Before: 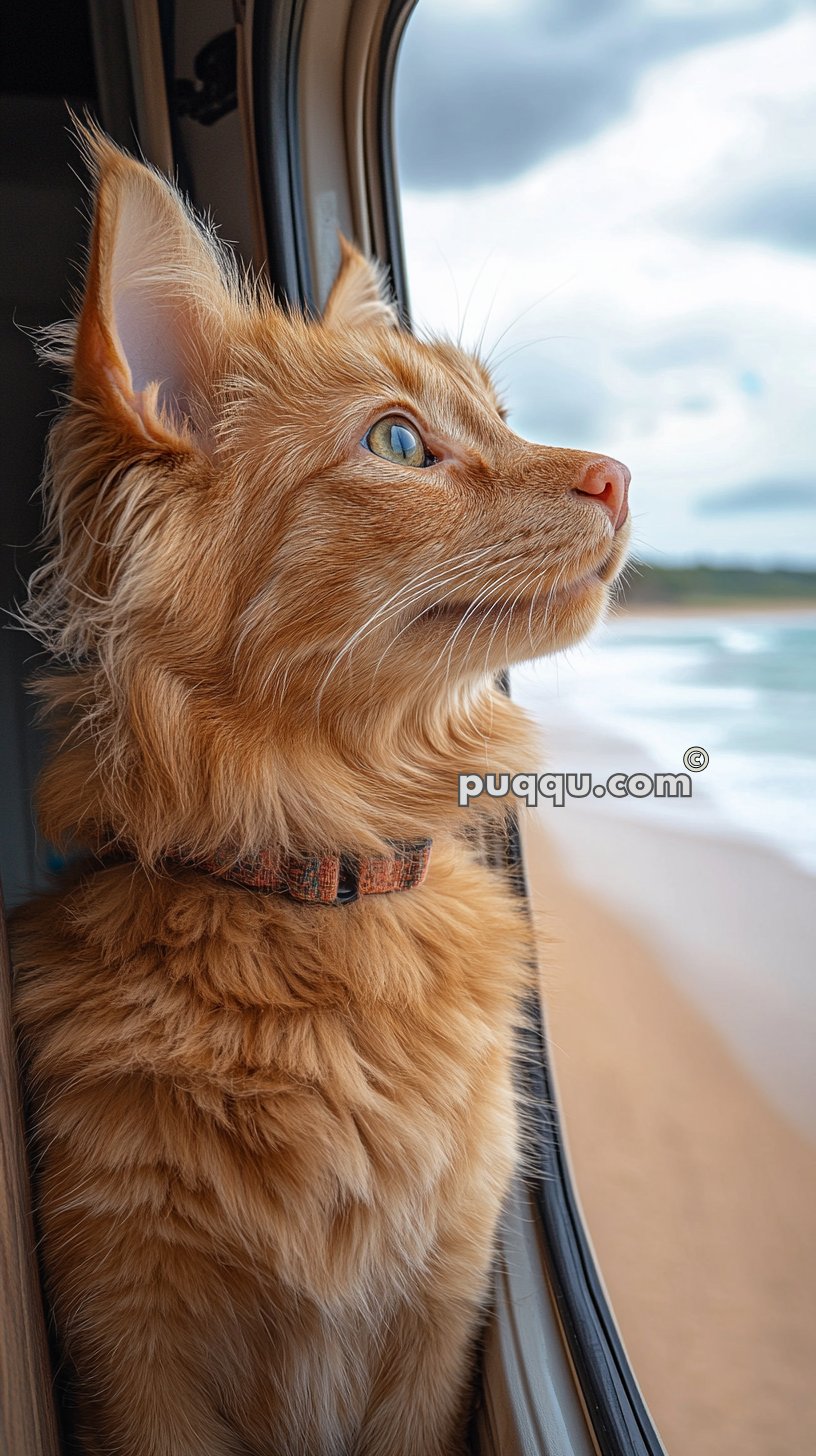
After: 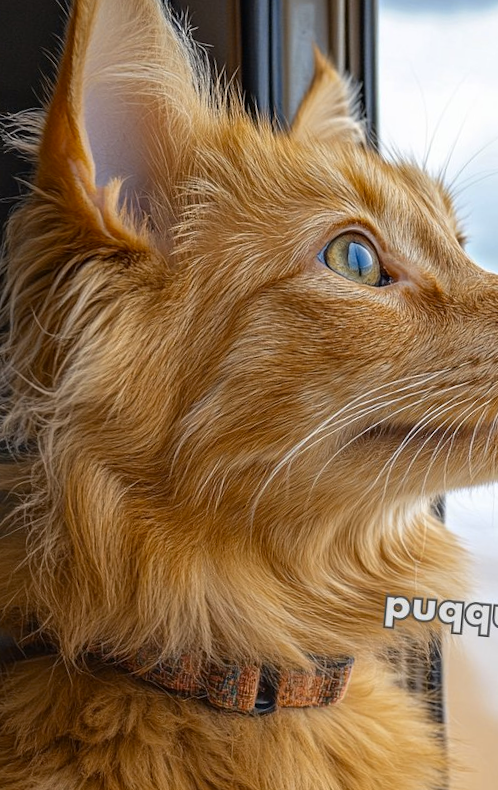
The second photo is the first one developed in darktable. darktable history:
crop and rotate: angle -4.99°, left 2.122%, top 6.945%, right 27.566%, bottom 30.519%
color contrast: green-magenta contrast 0.85, blue-yellow contrast 1.25, unbound 0
